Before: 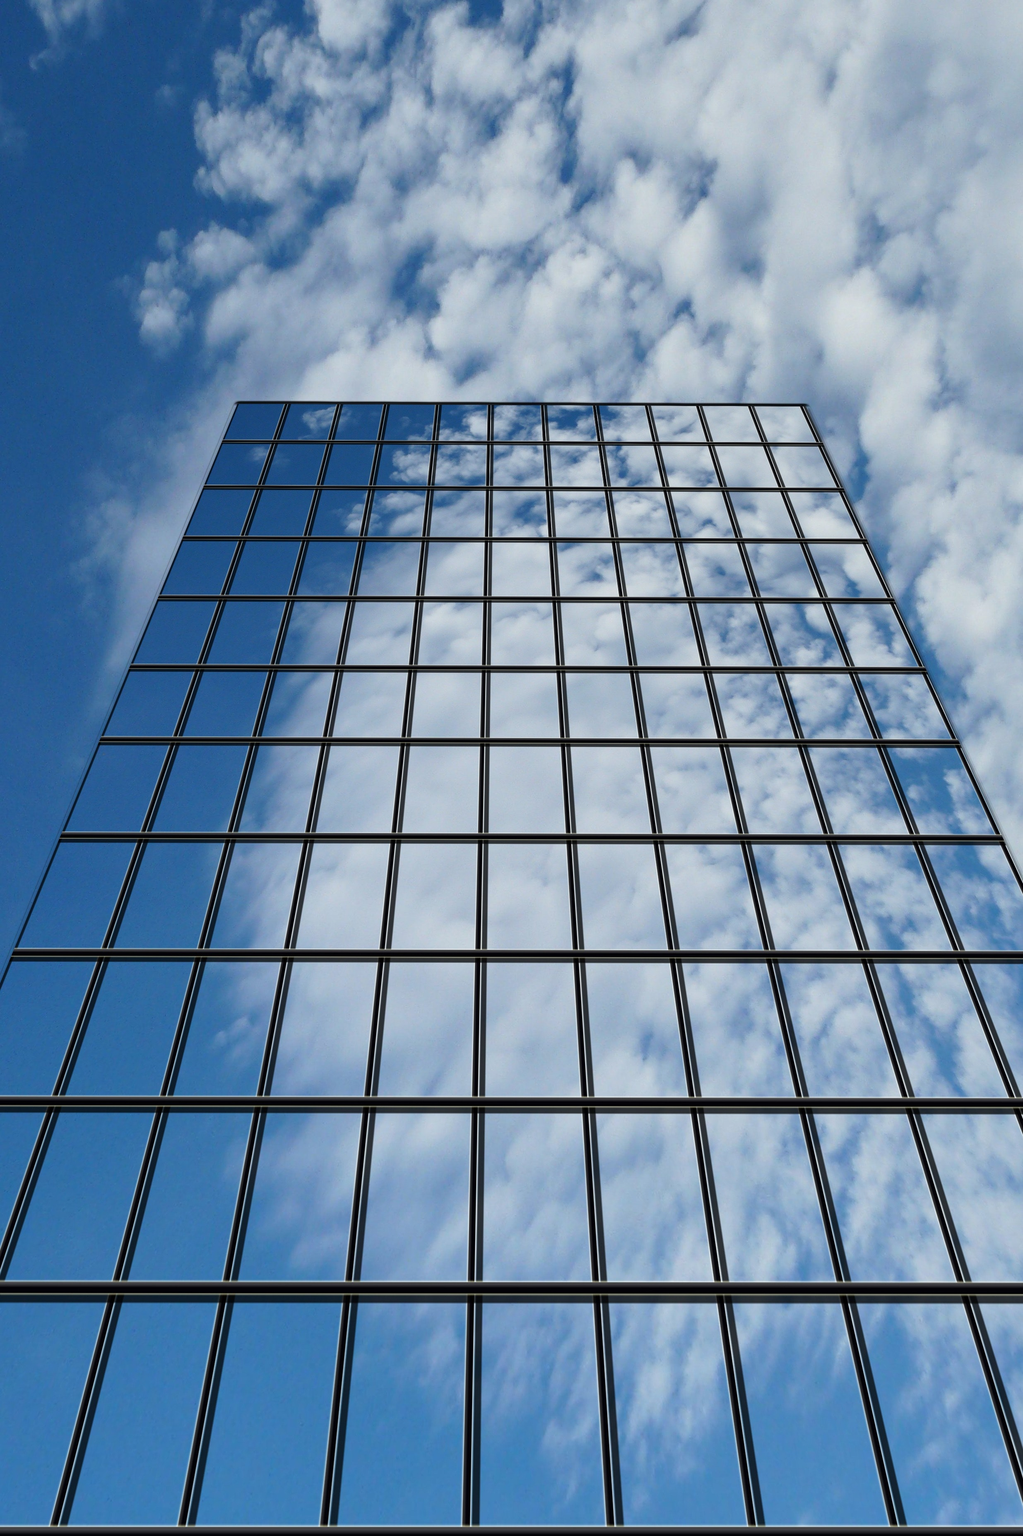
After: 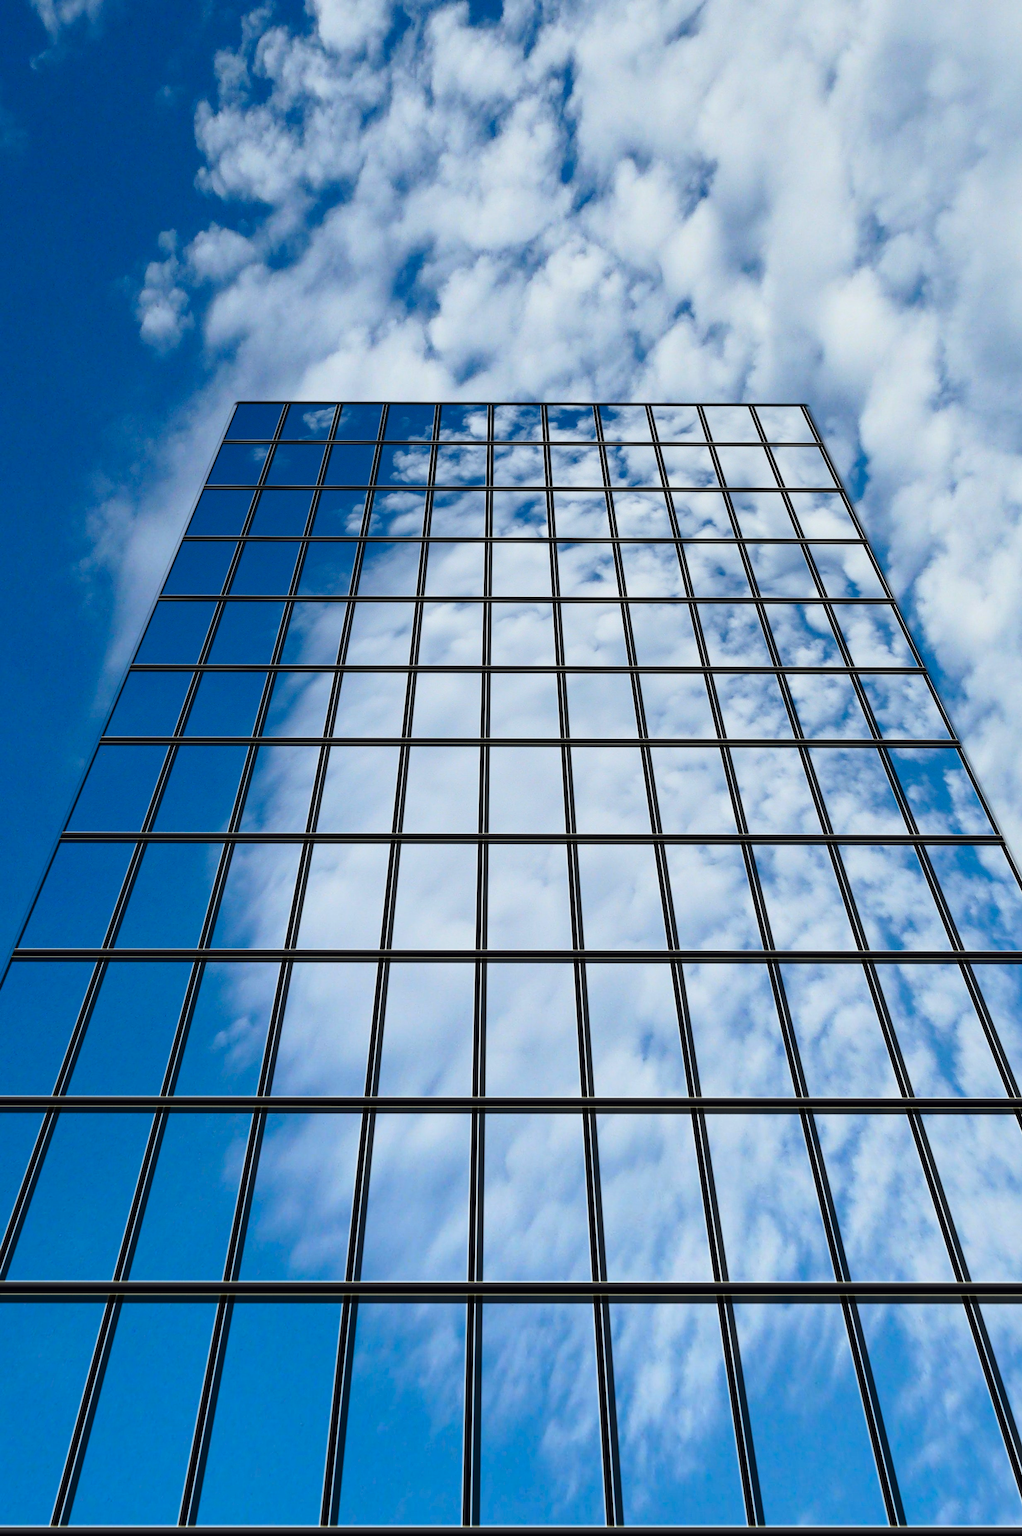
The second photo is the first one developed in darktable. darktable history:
tone equalizer: on, module defaults
contrast brightness saturation: contrast 0.18, saturation 0.3
